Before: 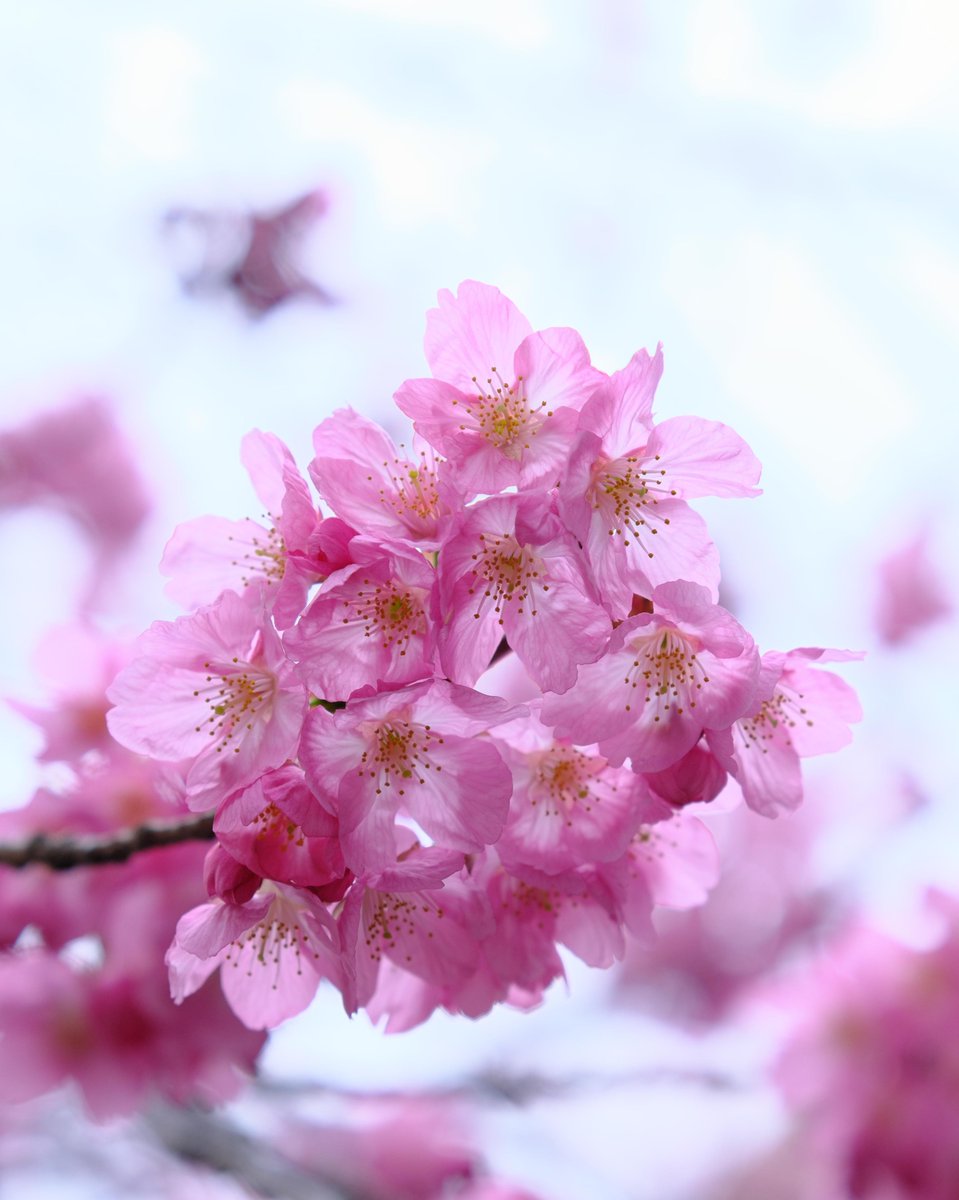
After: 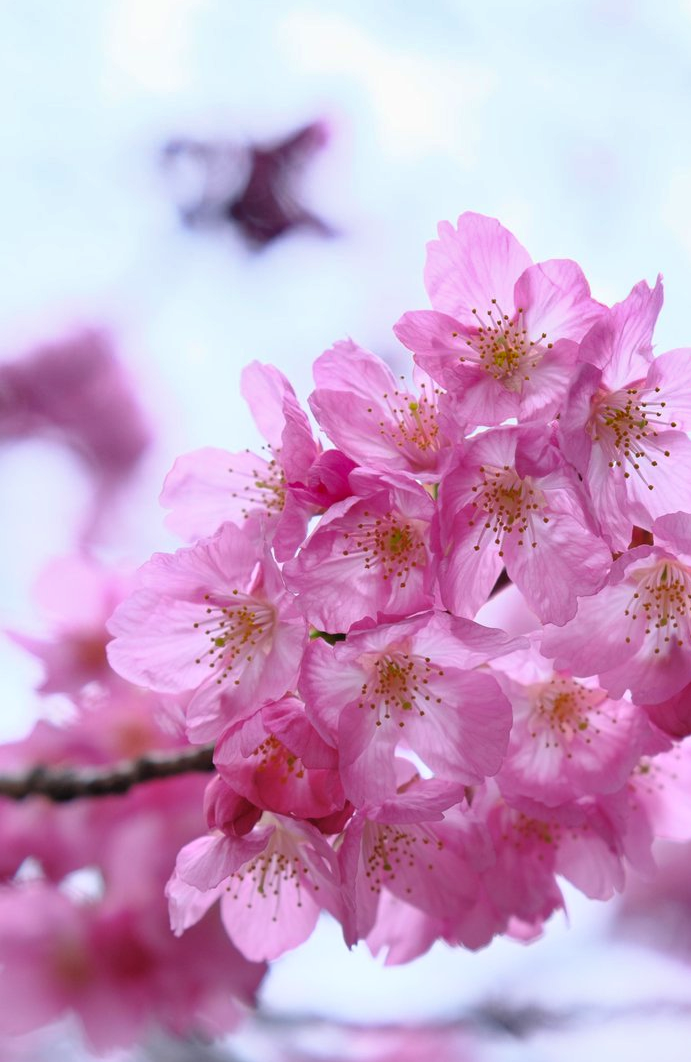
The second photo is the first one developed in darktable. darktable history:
crop: top 5.738%, right 27.867%, bottom 5.716%
contrast brightness saturation: contrast 0.051, brightness 0.06, saturation 0.013
shadows and highlights: low approximation 0.01, soften with gaussian
